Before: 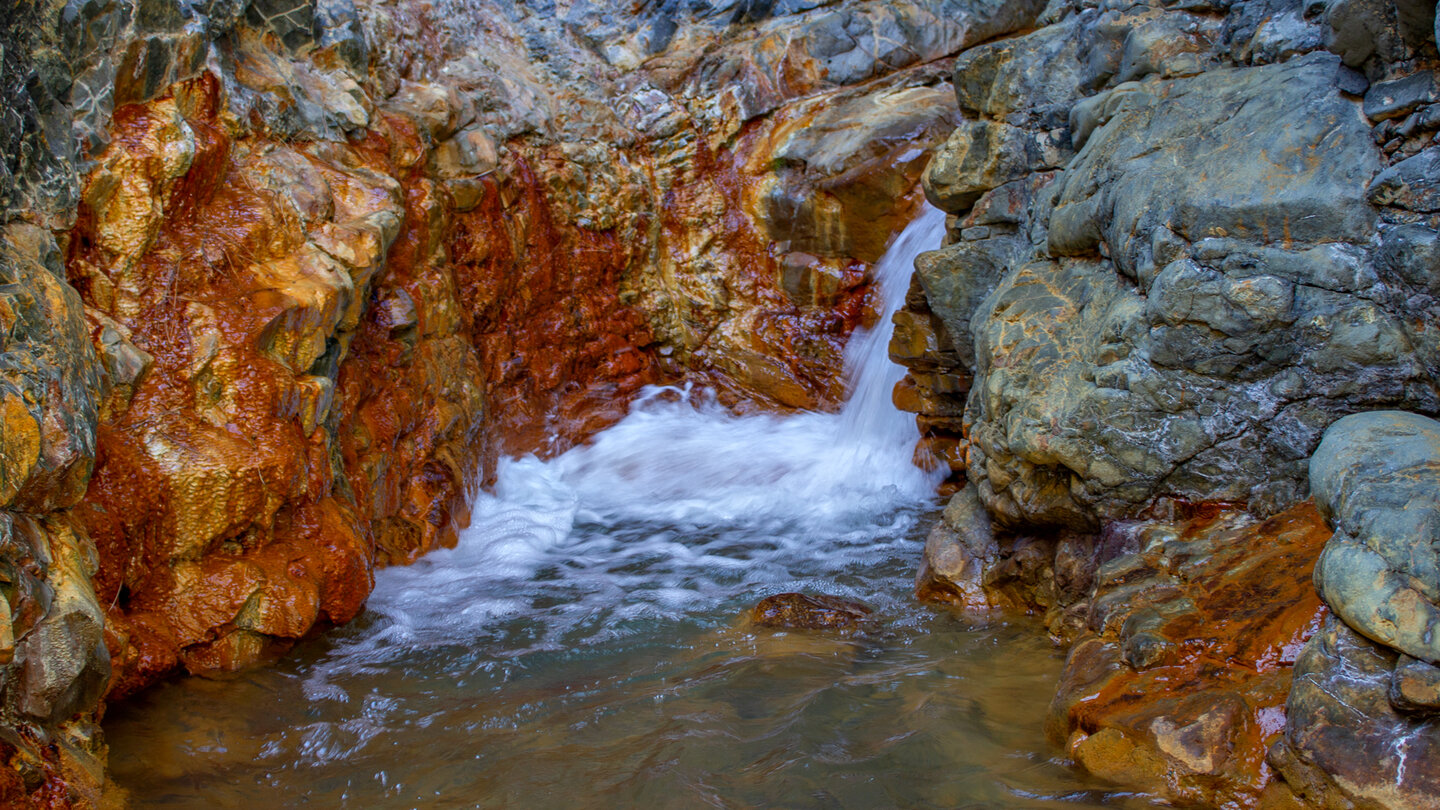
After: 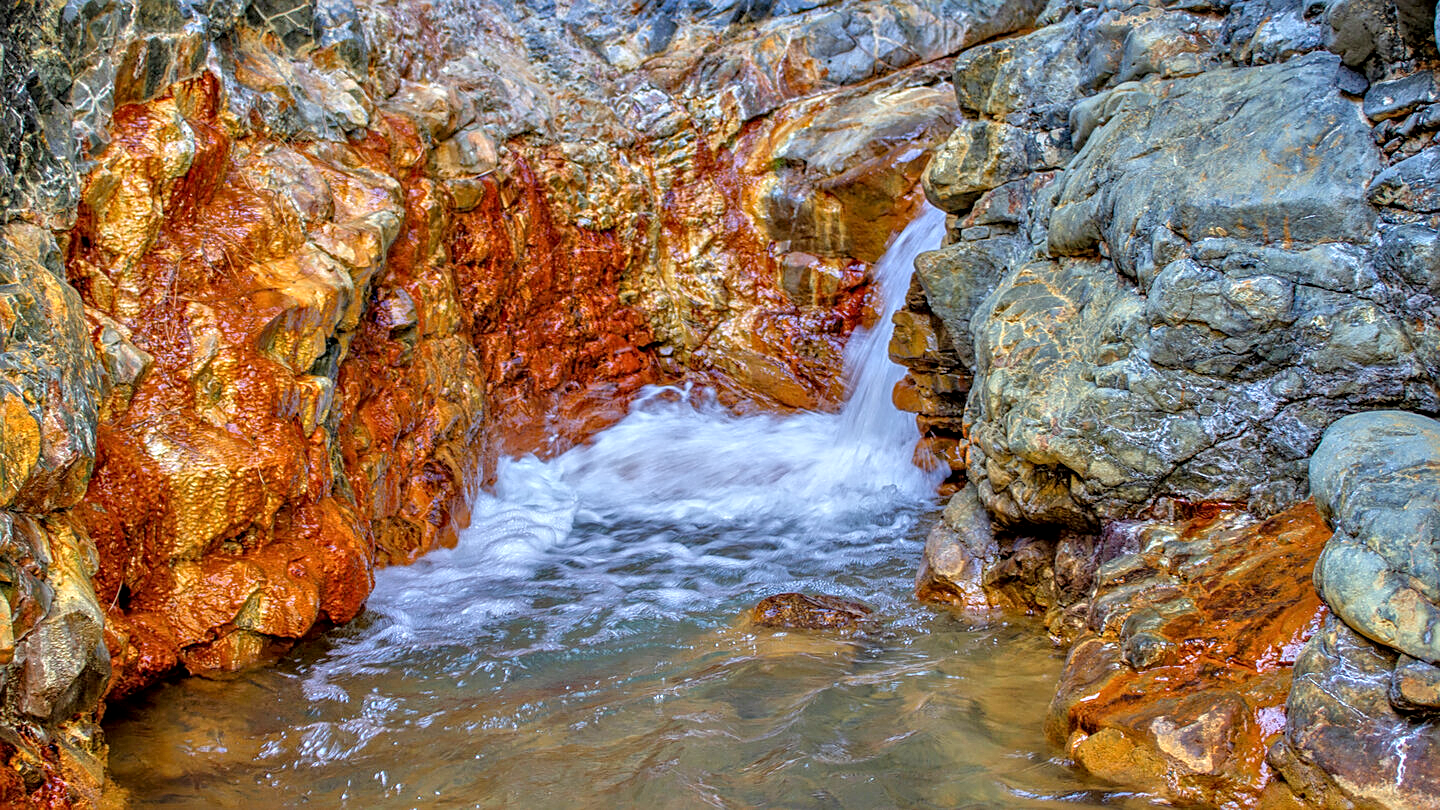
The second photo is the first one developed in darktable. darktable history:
sharpen: on, module defaults
local contrast: on, module defaults
tone equalizer: -7 EV 0.15 EV, -6 EV 0.6 EV, -5 EV 1.15 EV, -4 EV 1.33 EV, -3 EV 1.15 EV, -2 EV 0.6 EV, -1 EV 0.15 EV, mask exposure compensation -0.5 EV
